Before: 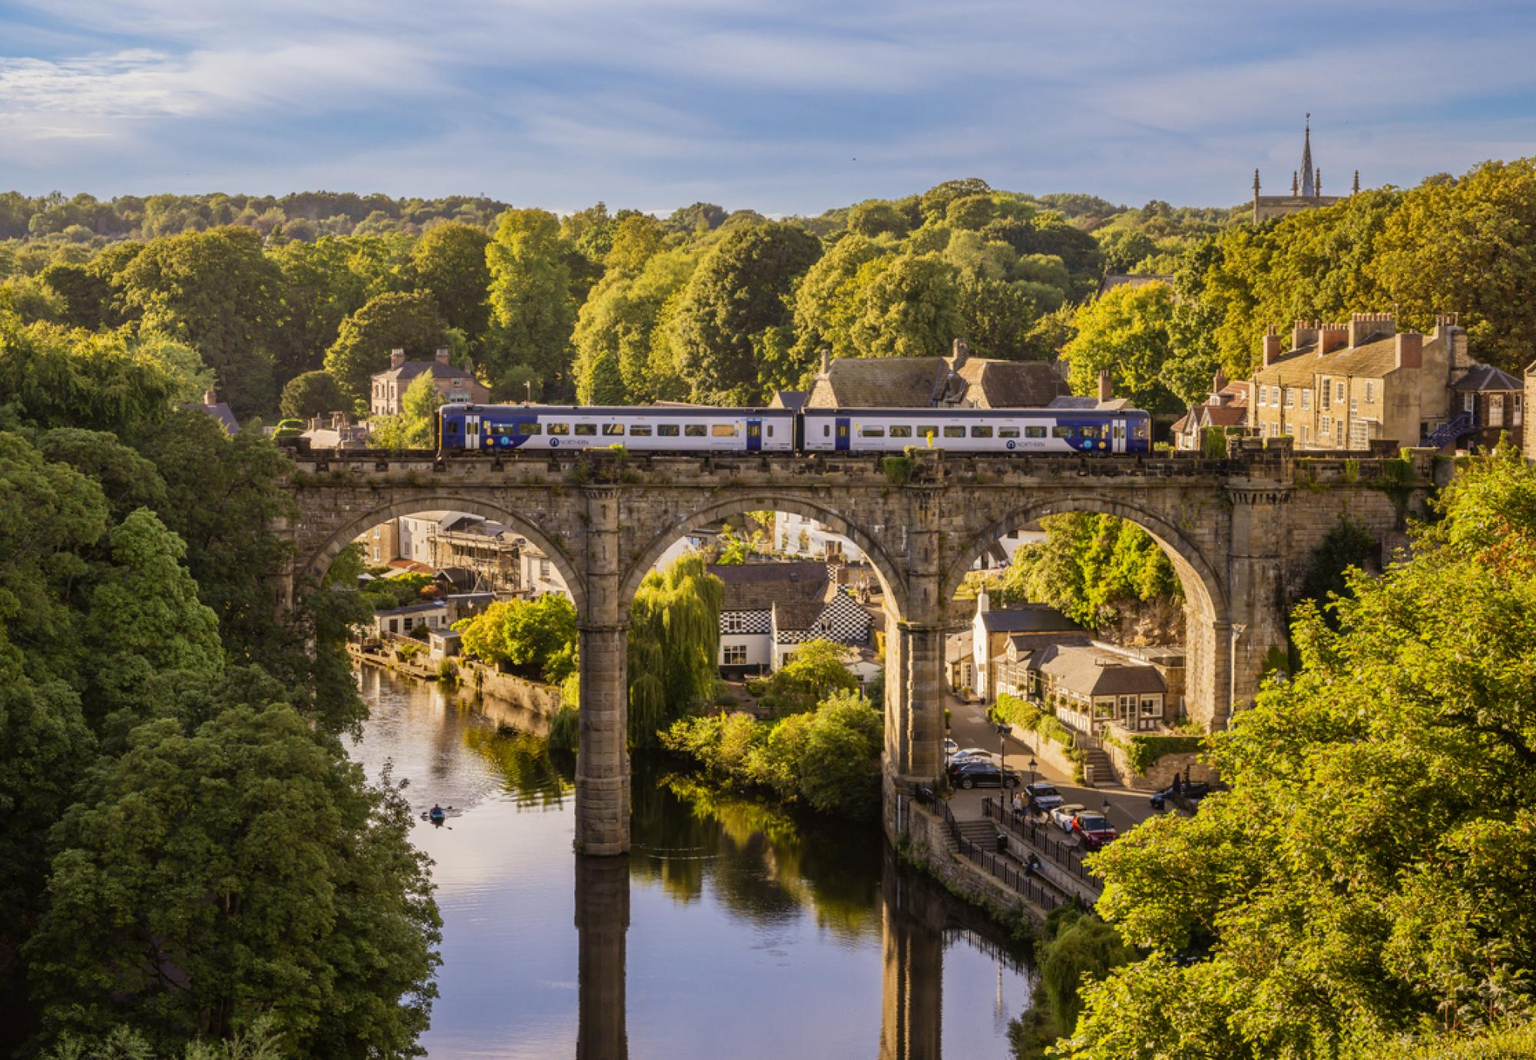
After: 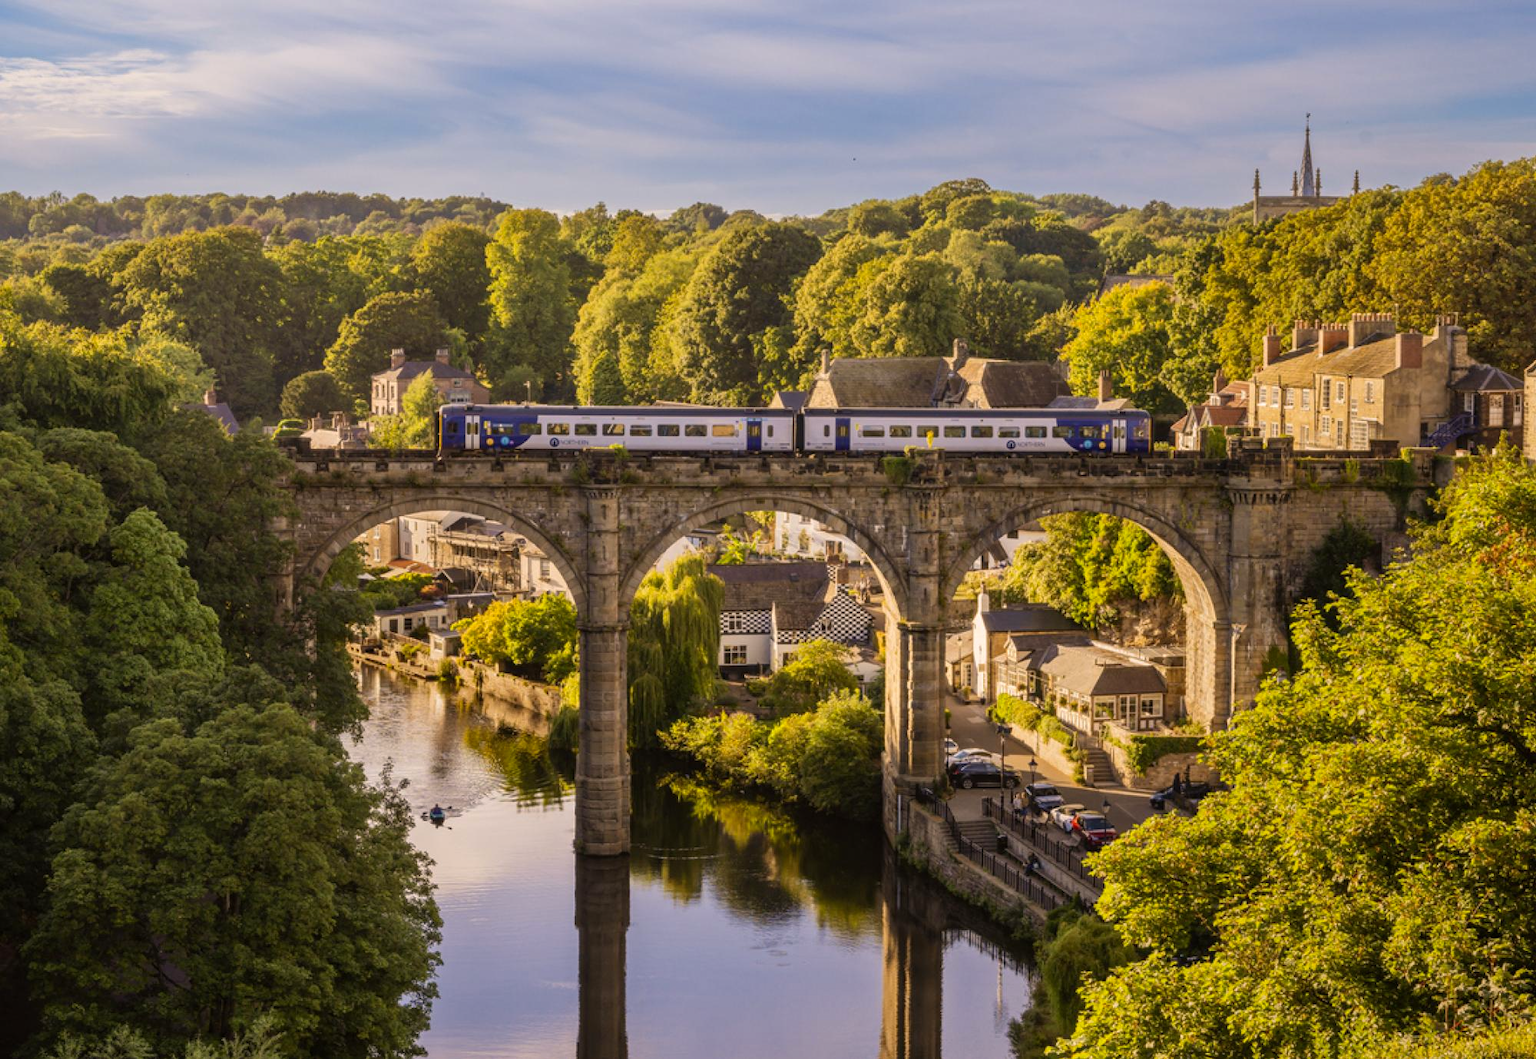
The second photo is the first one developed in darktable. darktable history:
color correction: highlights a* 3.54, highlights b* 5.09
